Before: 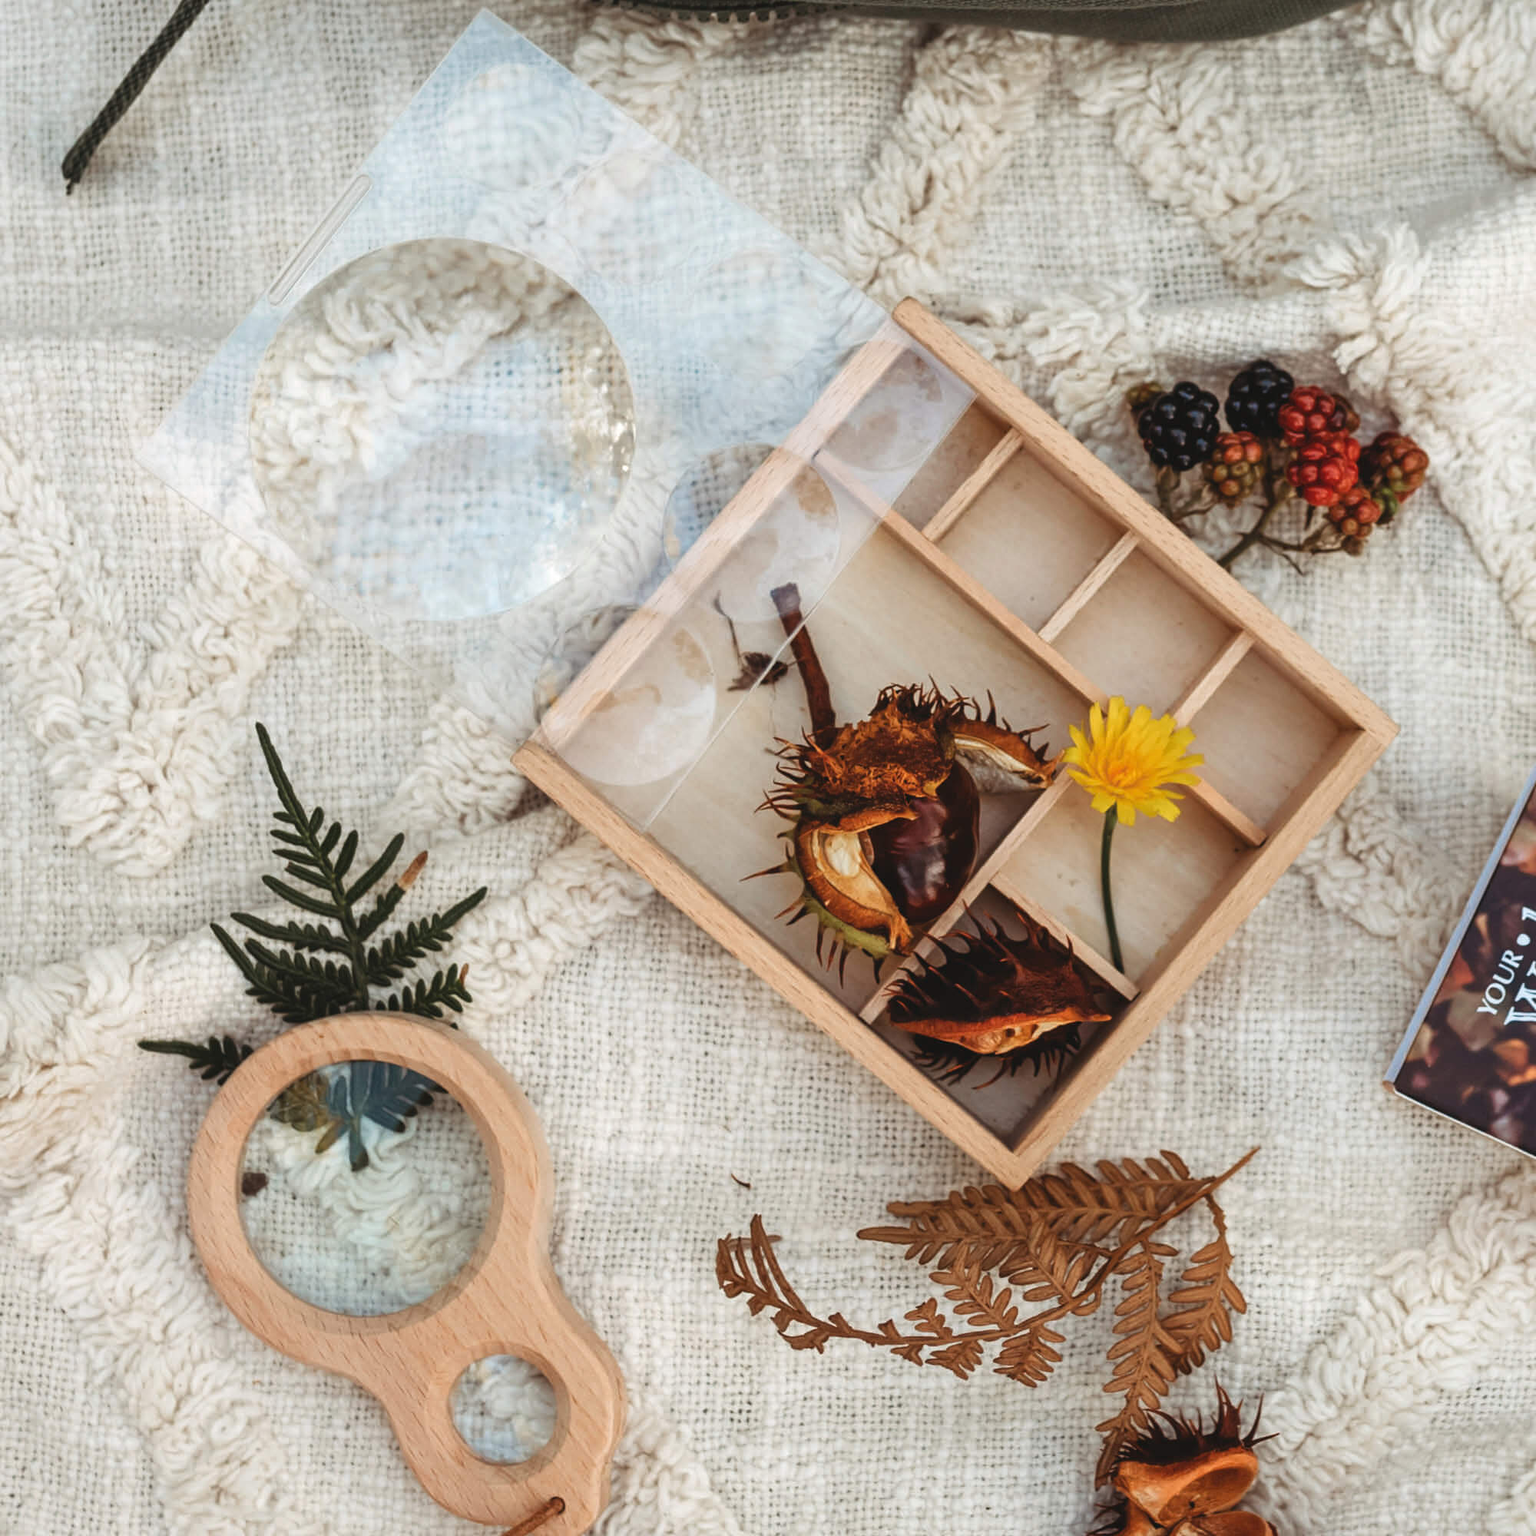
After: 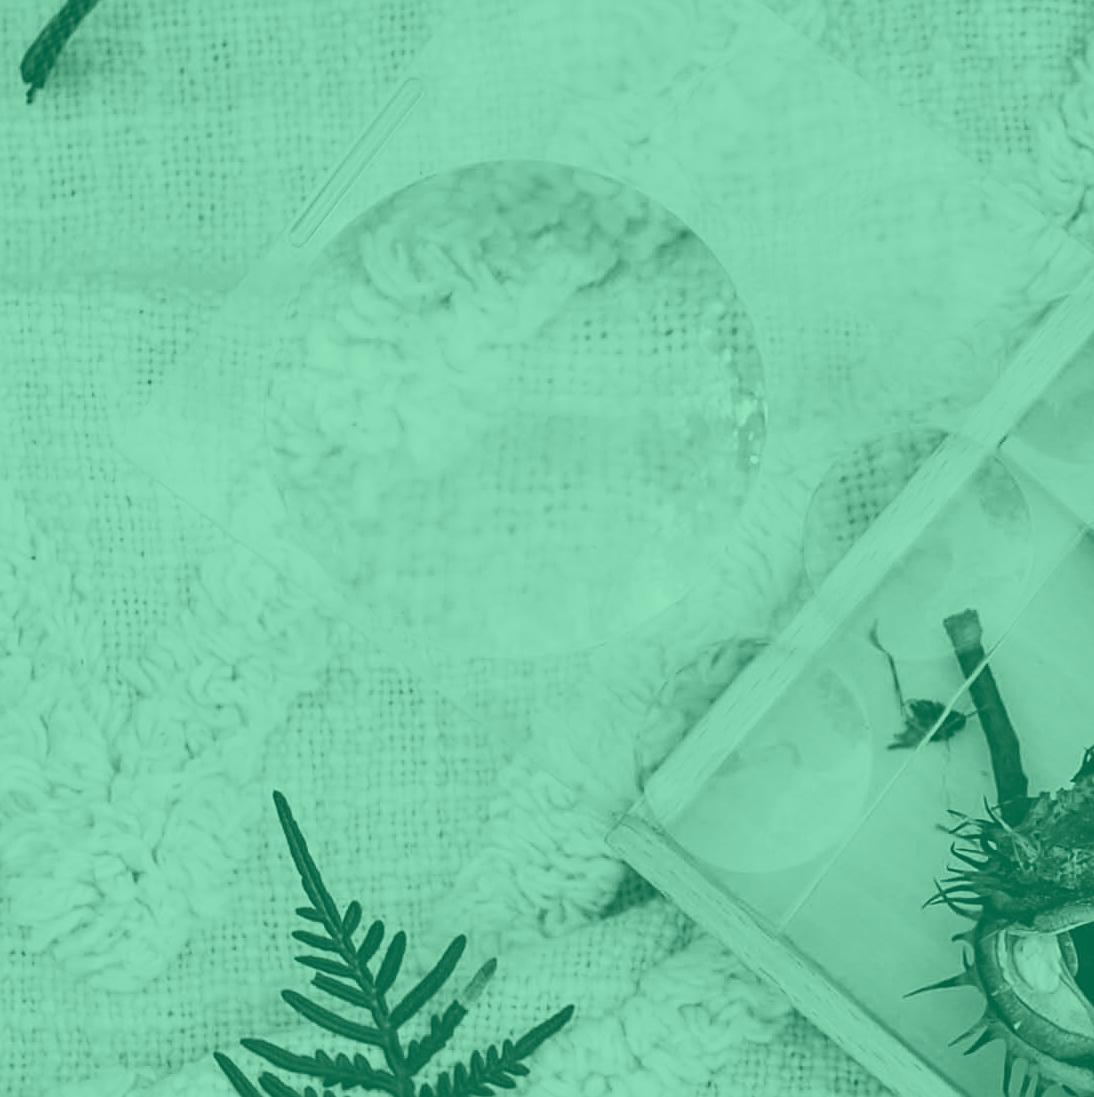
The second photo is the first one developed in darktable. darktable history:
colorize: hue 147.6°, saturation 65%, lightness 21.64%
sharpen: on, module defaults
tone curve: curves: ch0 [(0, 0.011) (0.139, 0.106) (0.295, 0.271) (0.499, 0.523) (0.739, 0.782) (0.857, 0.879) (1, 0.967)]; ch1 [(0, 0) (0.272, 0.249) (0.39, 0.379) (0.469, 0.456) (0.495, 0.497) (0.524, 0.53) (0.588, 0.62) (0.725, 0.779) (1, 1)]; ch2 [(0, 0) (0.125, 0.089) (0.35, 0.317) (0.437, 0.42) (0.502, 0.499) (0.533, 0.553) (0.599, 0.638) (1, 1)], color space Lab, independent channels, preserve colors none
crop and rotate: left 3.047%, top 7.509%, right 42.236%, bottom 37.598%
contrast equalizer: octaves 7, y [[0.524 ×6], [0.512 ×6], [0.379 ×6], [0 ×6], [0 ×6]]
